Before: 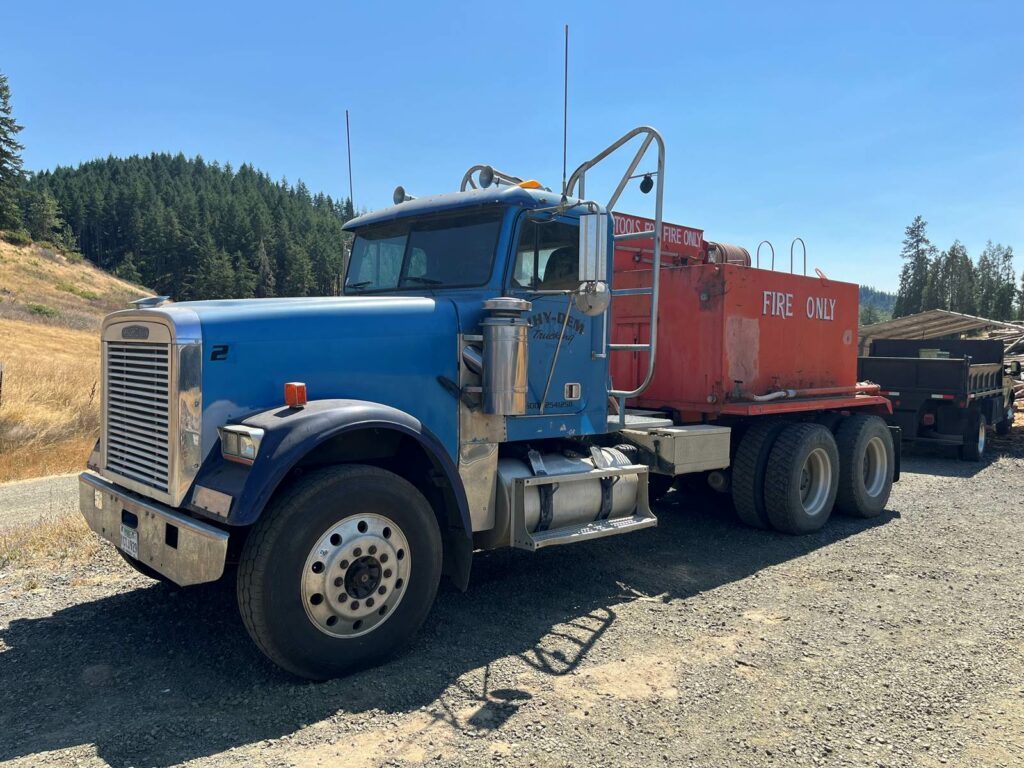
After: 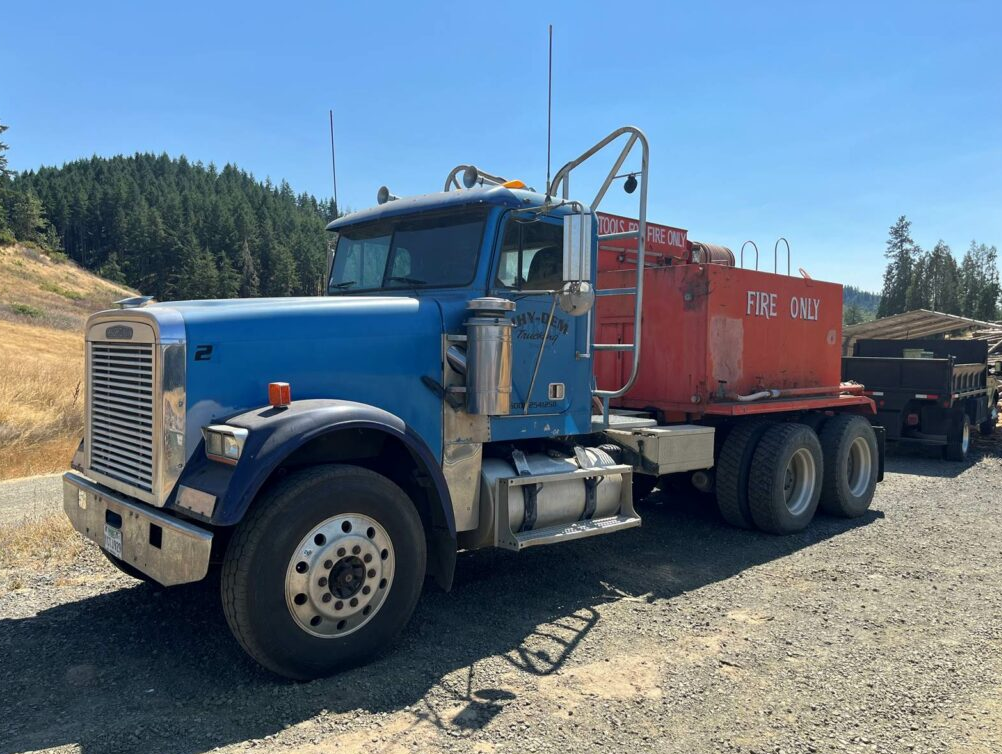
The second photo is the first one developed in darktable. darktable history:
crop and rotate: left 1.617%, right 0.509%, bottom 1.749%
